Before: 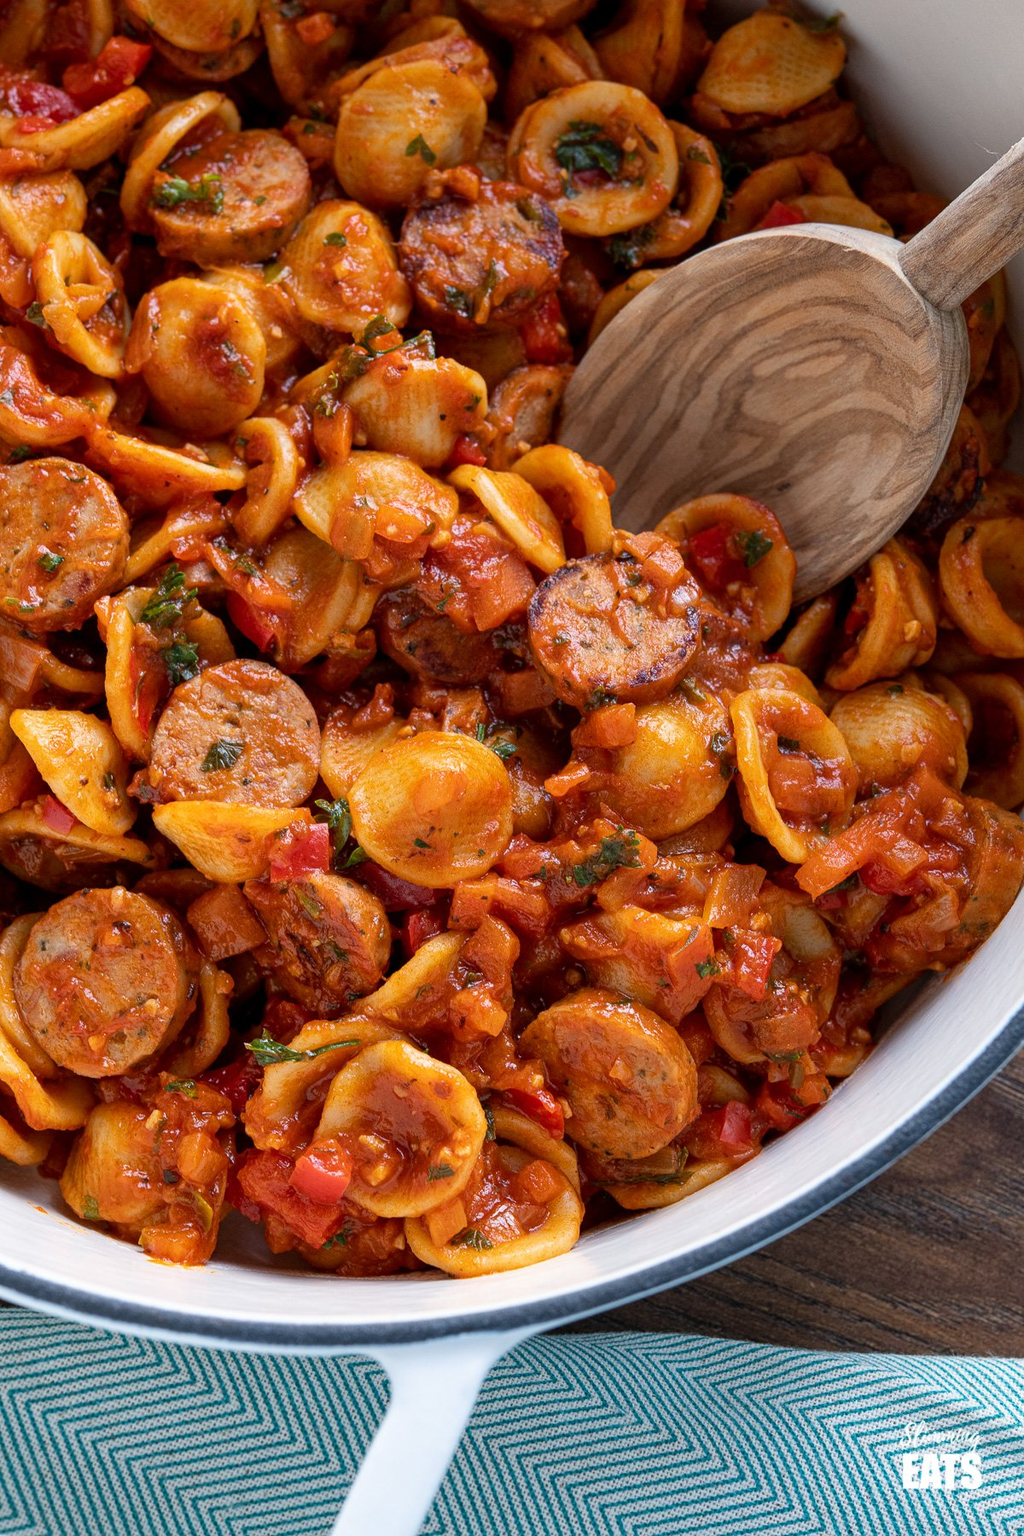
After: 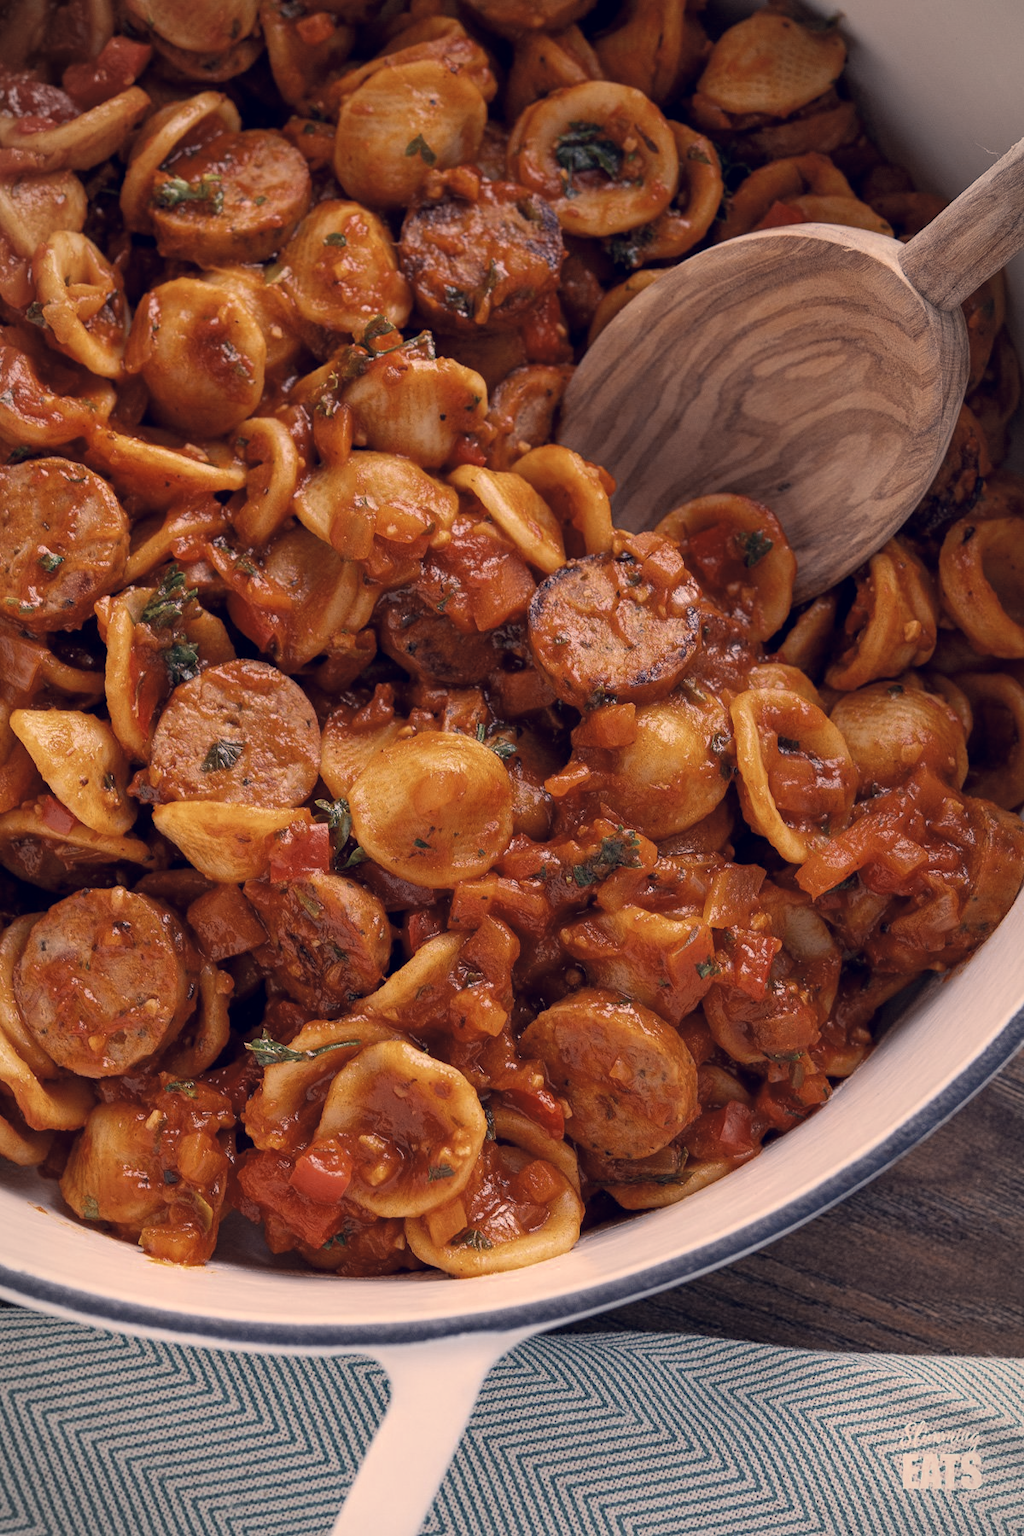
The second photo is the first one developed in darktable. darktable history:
color correction: highlights a* 19.59, highlights b* 27.49, shadows a* 3.46, shadows b* -17.28, saturation 0.73
color zones: curves: ch0 [(0, 0.5) (0.125, 0.4) (0.25, 0.5) (0.375, 0.4) (0.5, 0.4) (0.625, 0.35) (0.75, 0.35) (0.875, 0.5)]; ch1 [(0, 0.35) (0.125, 0.45) (0.25, 0.35) (0.375, 0.35) (0.5, 0.35) (0.625, 0.35) (0.75, 0.45) (0.875, 0.35)]; ch2 [(0, 0.6) (0.125, 0.5) (0.25, 0.5) (0.375, 0.6) (0.5, 0.6) (0.625, 0.5) (0.75, 0.5) (0.875, 0.5)]
vignetting: fall-off start 100%, fall-off radius 64.94%, automatic ratio true, unbound false
